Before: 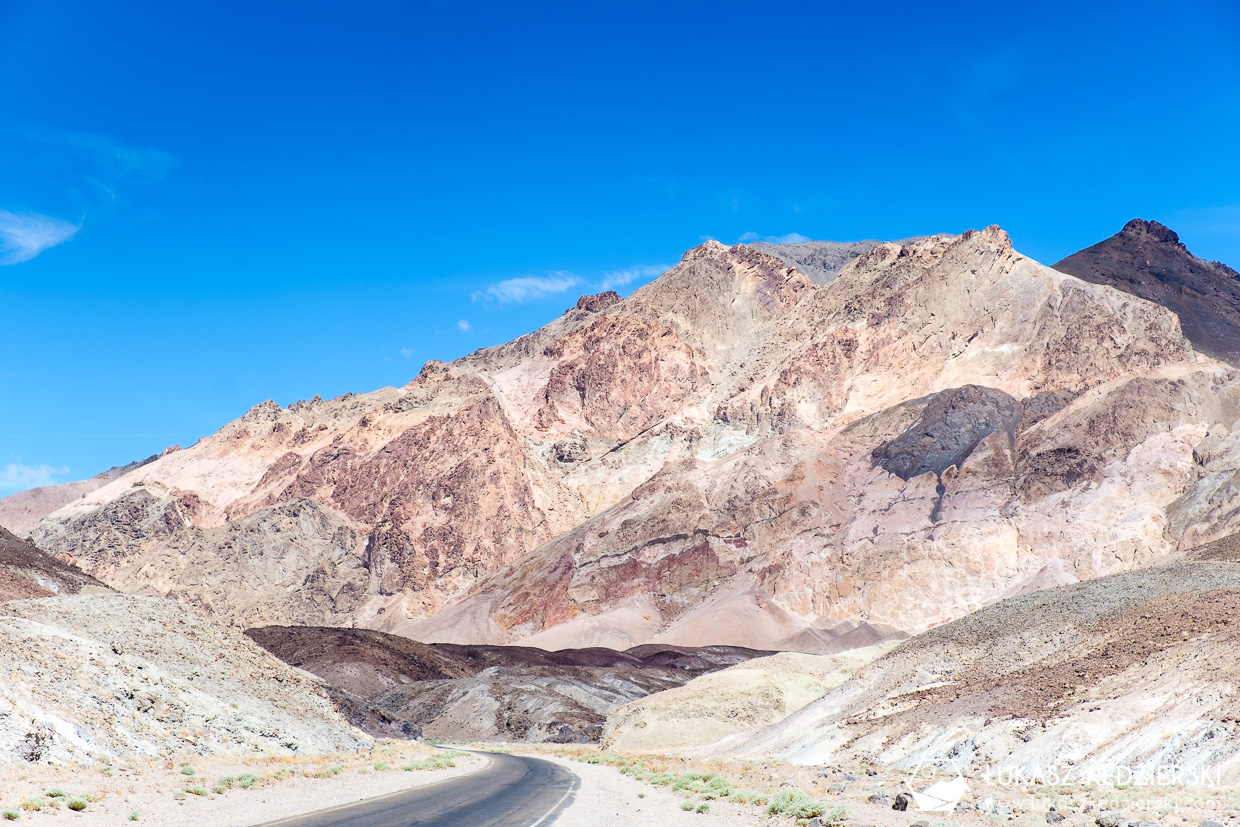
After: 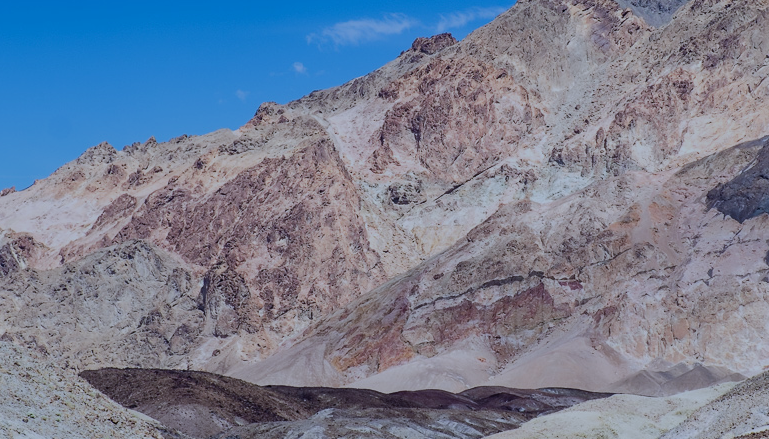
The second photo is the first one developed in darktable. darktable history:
white balance: red 0.931, blue 1.11
crop: left 13.312%, top 31.28%, right 24.627%, bottom 15.582%
exposure: compensate exposure bias true, compensate highlight preservation false
shadows and highlights: shadows 30.63, highlights -63.22, shadows color adjustment 98%, highlights color adjustment 58.61%, soften with gaussian
